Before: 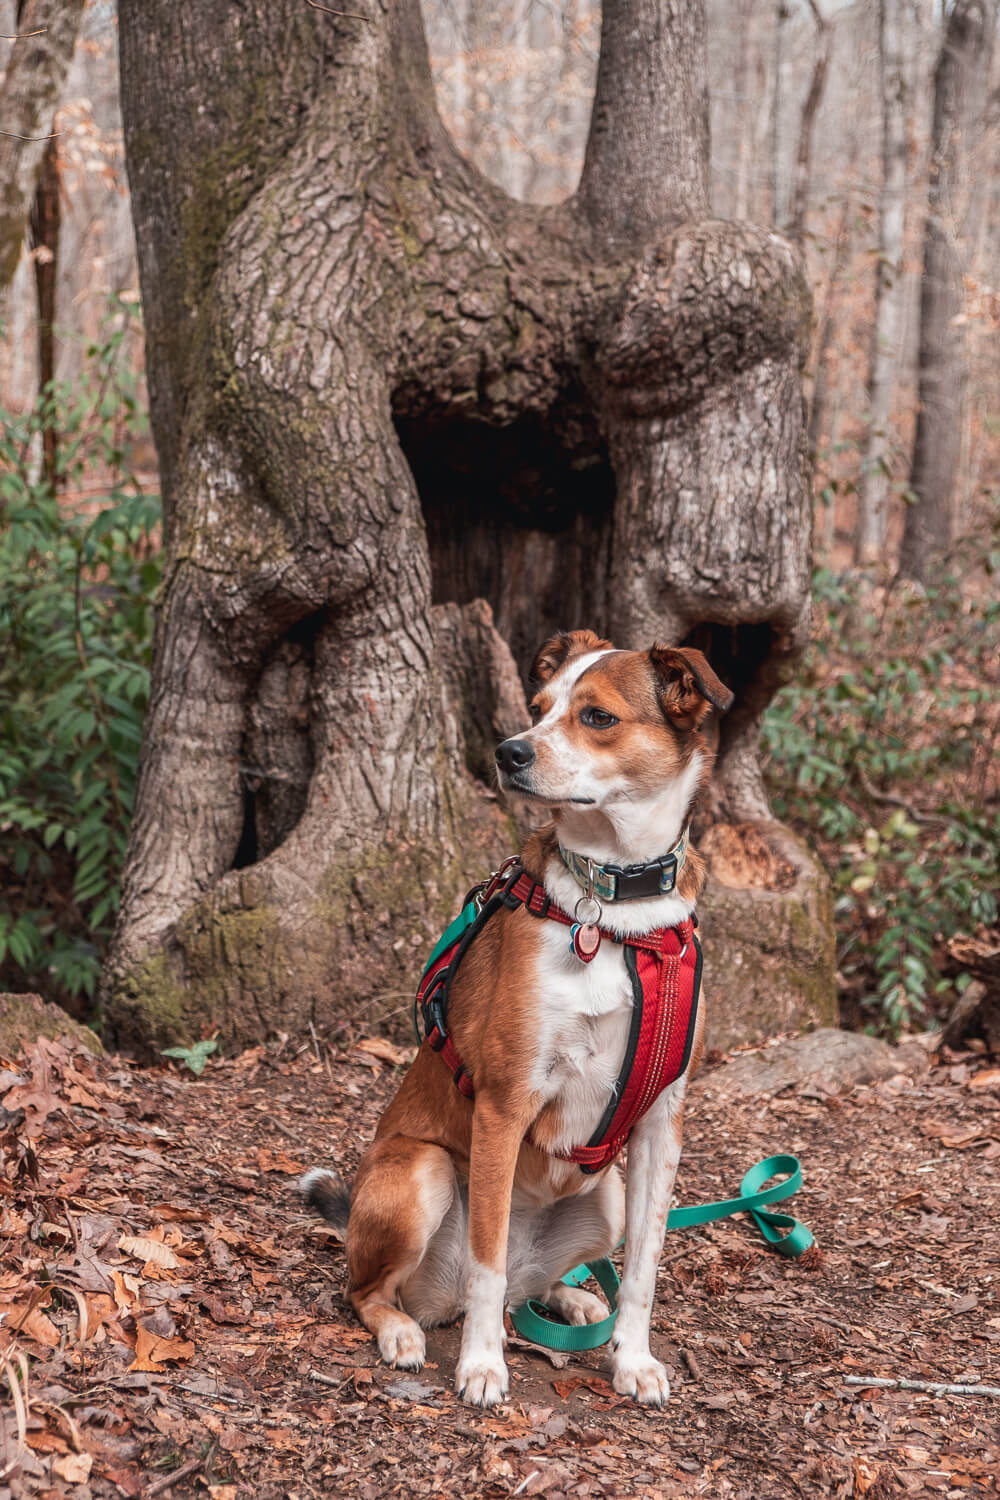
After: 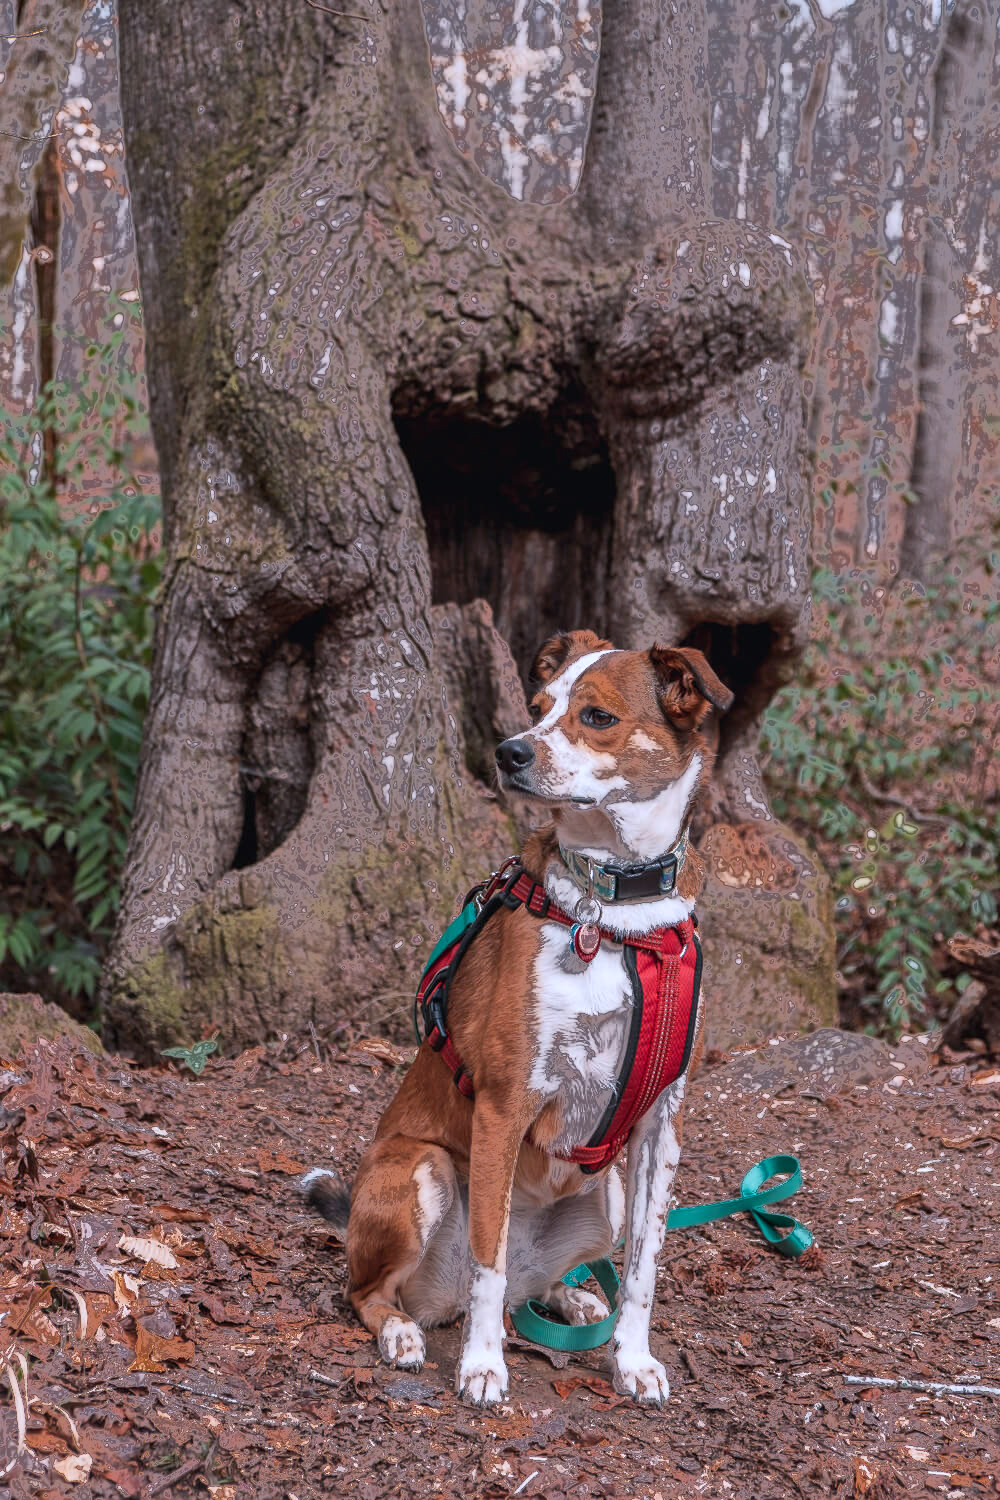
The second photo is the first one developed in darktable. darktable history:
fill light: exposure -0.73 EV, center 0.69, width 2.2
white balance: red 0.967, blue 1.119, emerald 0.756
exposure: black level correction 0.001, compensate highlight preservation false
